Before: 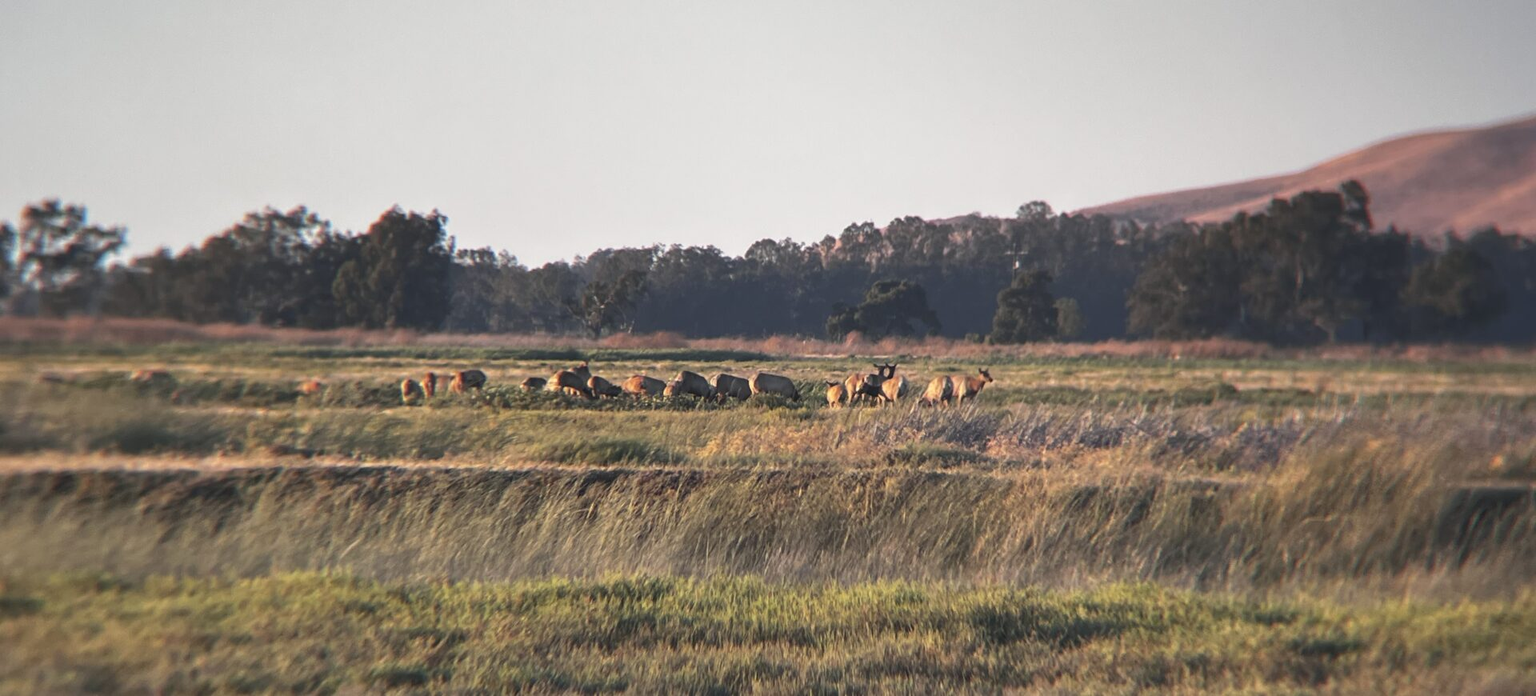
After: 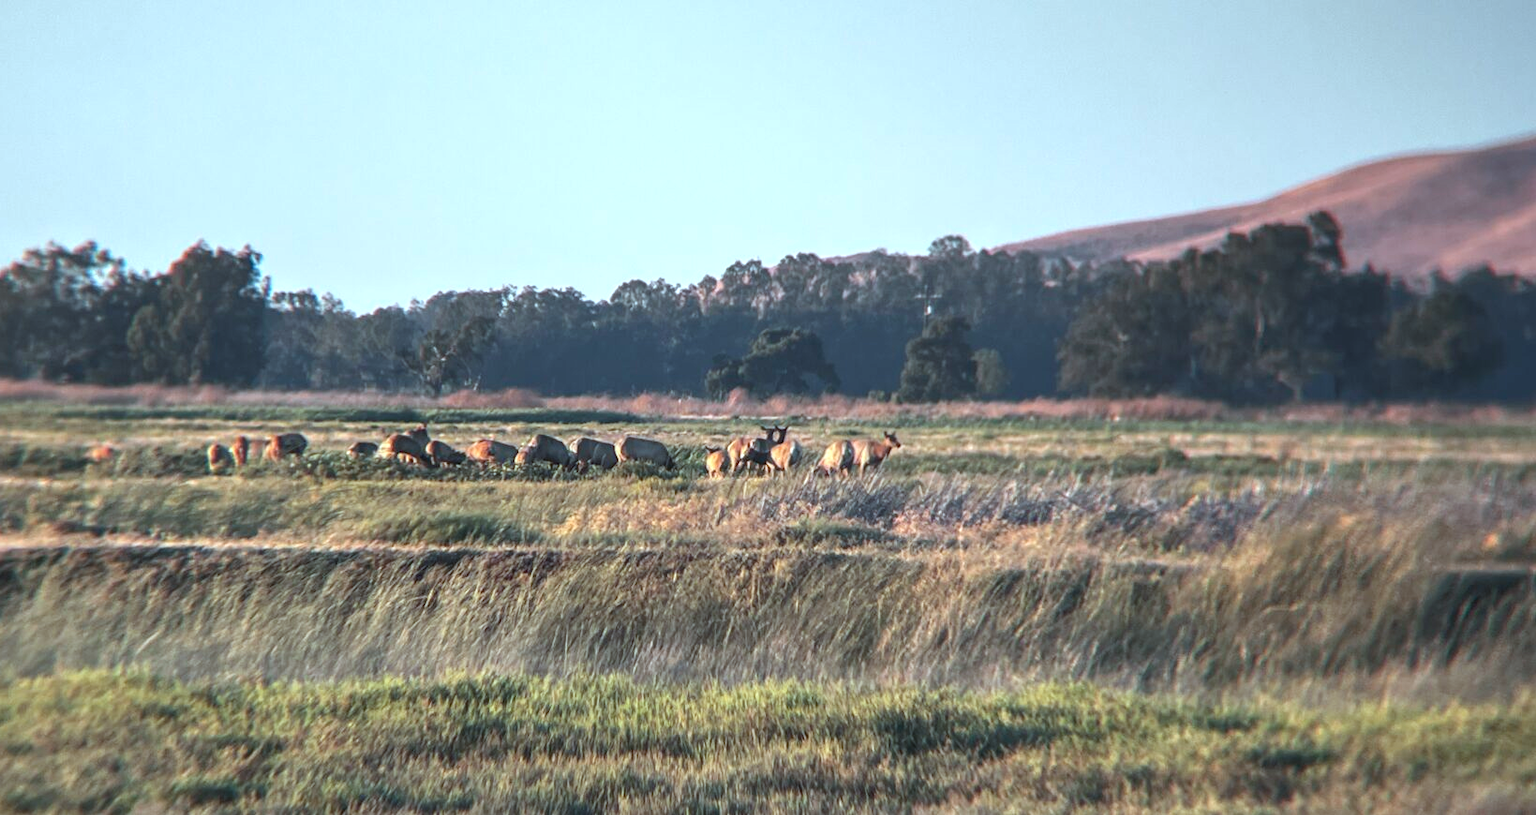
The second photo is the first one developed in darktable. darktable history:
crop and rotate: left 14.584%
exposure: exposure 0.3 EV, compensate highlight preservation false
color correction: highlights a* -11.71, highlights b* -15.58
local contrast: on, module defaults
